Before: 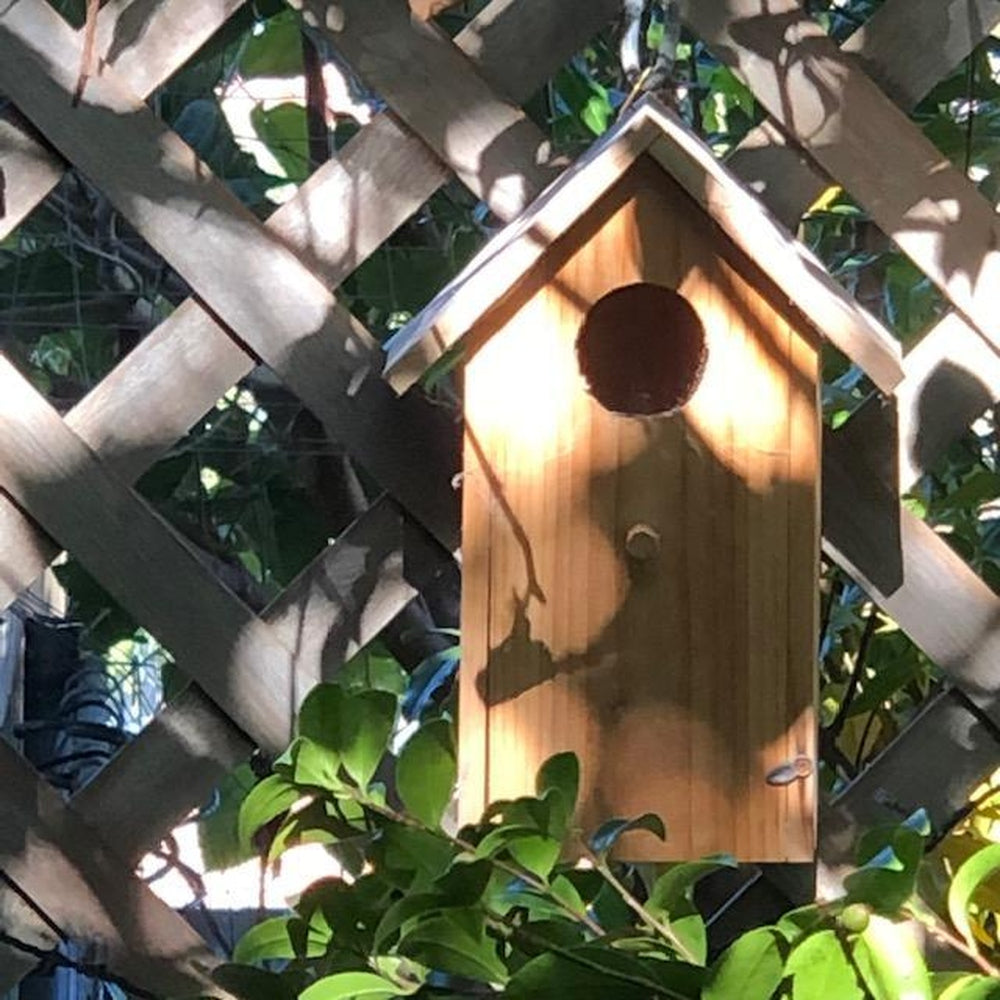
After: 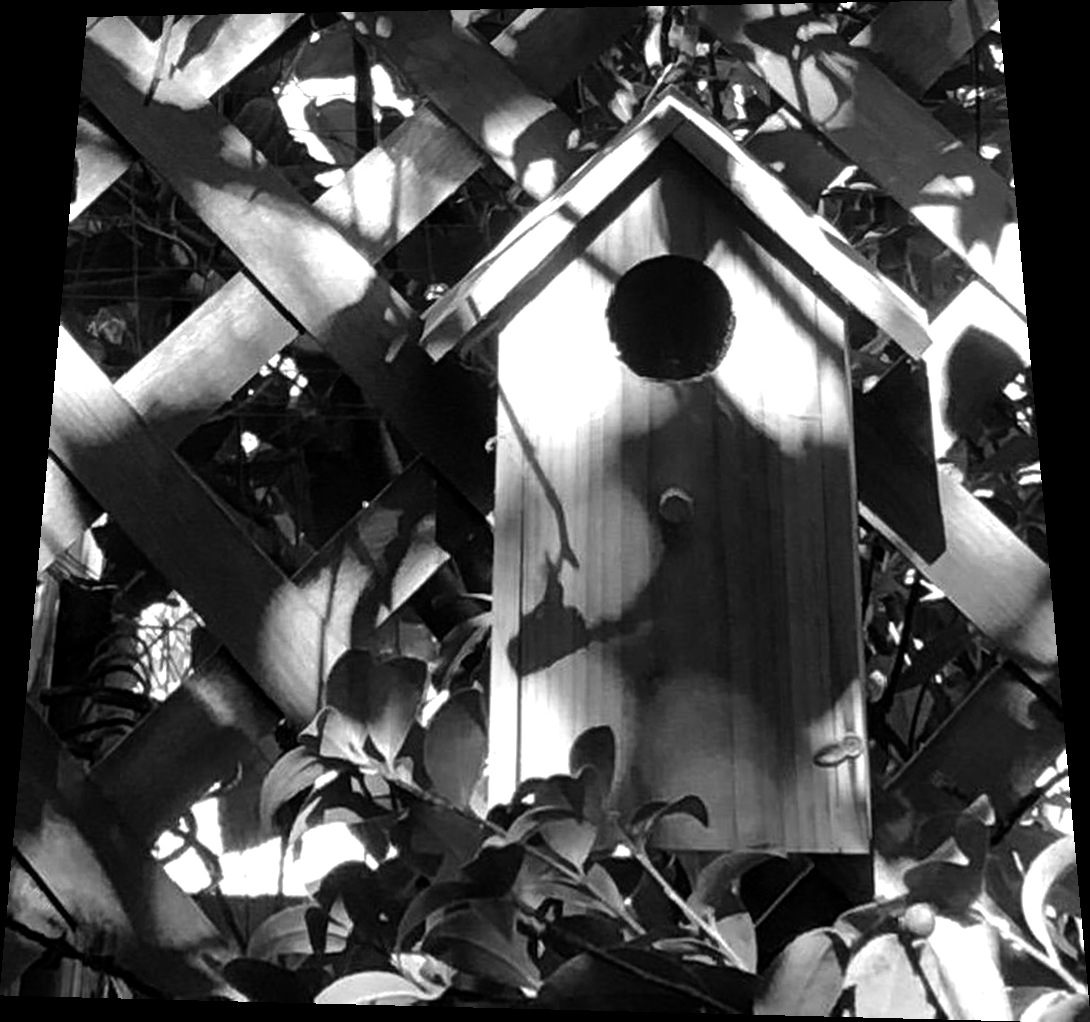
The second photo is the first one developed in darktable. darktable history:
white balance: red 0.967, blue 1.049
rotate and perspective: rotation 0.128°, lens shift (vertical) -0.181, lens shift (horizontal) -0.044, shear 0.001, automatic cropping off
monochrome: a 1.94, b -0.638
color balance: mode lift, gamma, gain (sRGB), lift [1.014, 0.966, 0.918, 0.87], gamma [0.86, 0.734, 0.918, 0.976], gain [1.063, 1.13, 1.063, 0.86]
